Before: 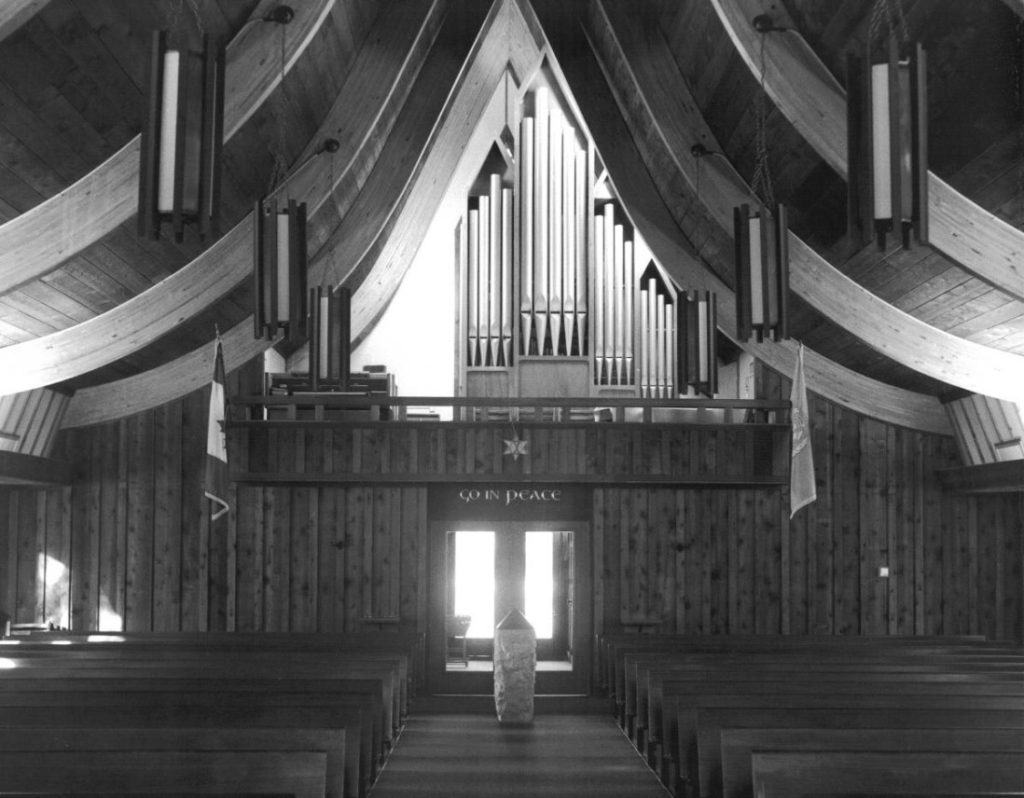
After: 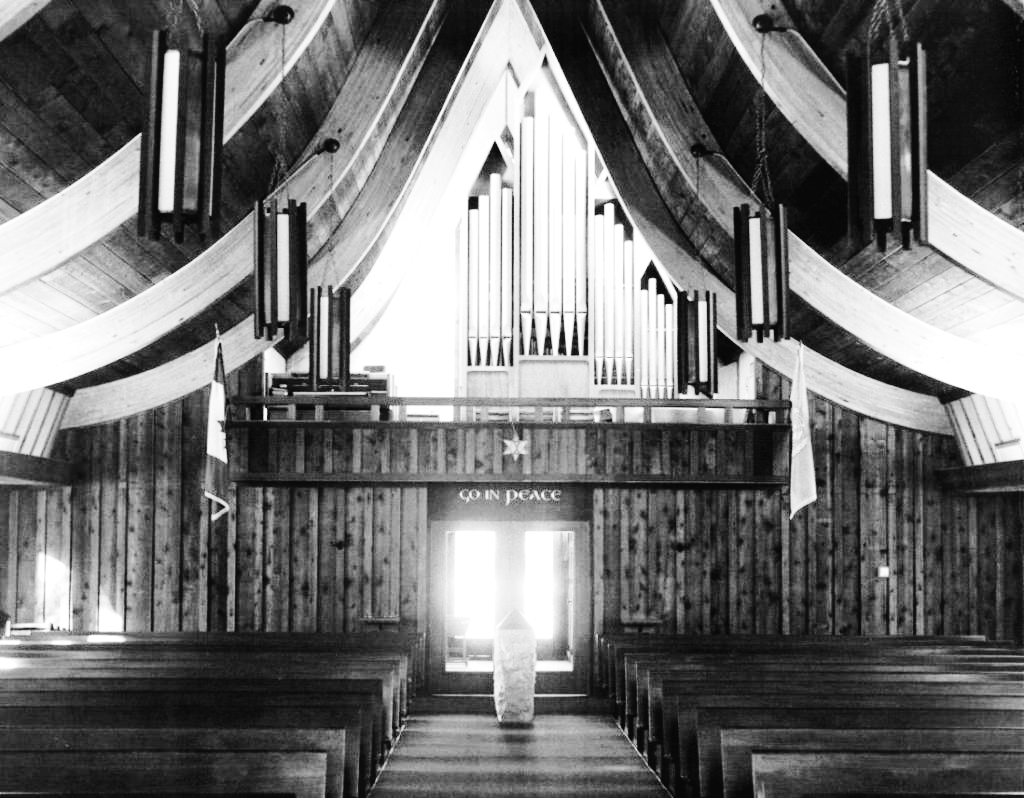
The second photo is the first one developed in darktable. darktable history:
exposure: exposure 0.515 EV, compensate highlight preservation false
contrast brightness saturation: contrast 0.2, brightness 0.16, saturation 0.22
color zones: curves: ch0 [(0, 0.447) (0.184, 0.543) (0.323, 0.476) (0.429, 0.445) (0.571, 0.443) (0.714, 0.451) (0.857, 0.452) (1, 0.447)]; ch1 [(0, 0.464) (0.176, 0.46) (0.287, 0.177) (0.429, 0.002) (0.571, 0) (0.714, 0) (0.857, 0) (1, 0.464)], mix 20%
base curve: curves: ch0 [(0, 0) (0.036, 0.01) (0.123, 0.254) (0.258, 0.504) (0.507, 0.748) (1, 1)], preserve colors none
